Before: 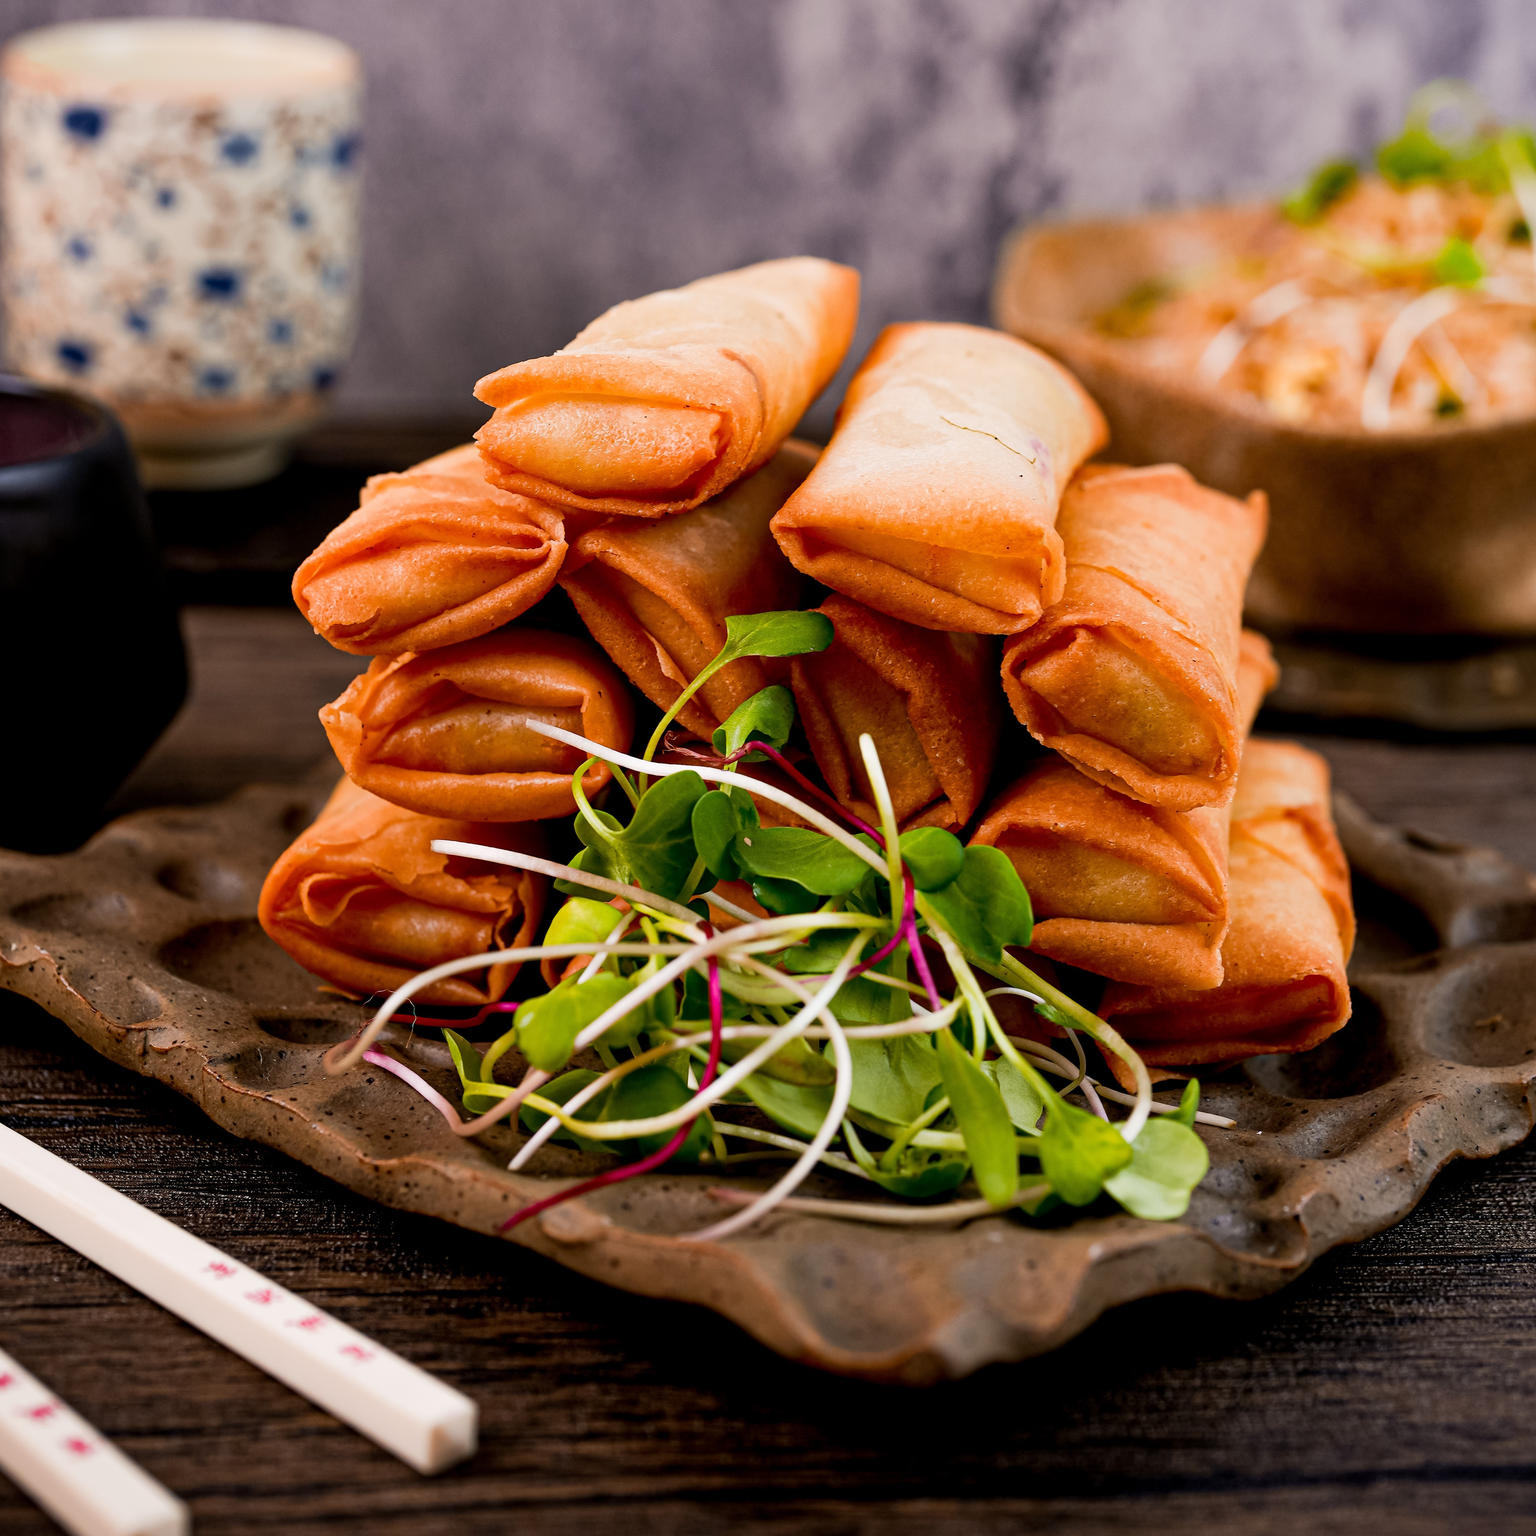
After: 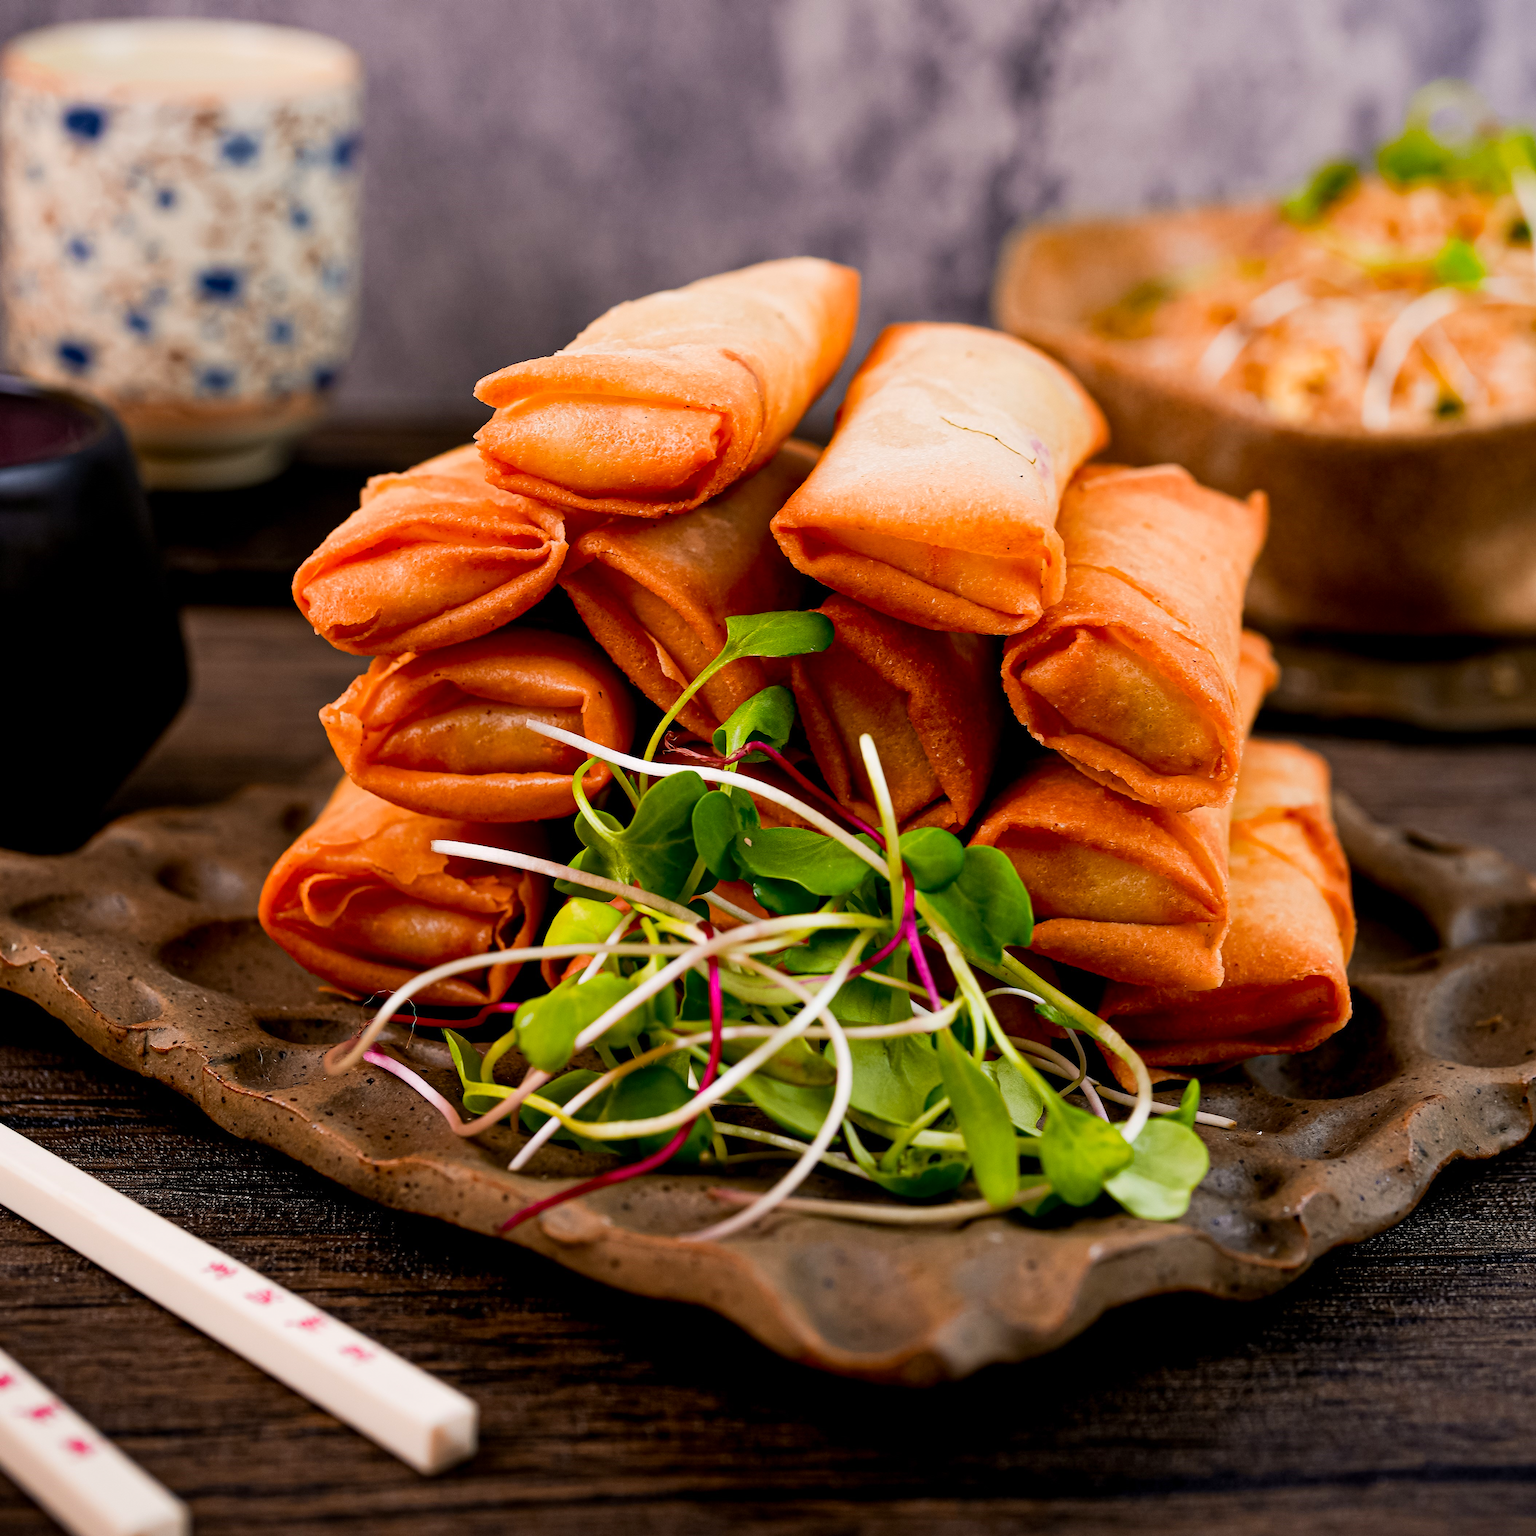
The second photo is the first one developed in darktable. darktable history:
contrast brightness saturation: contrast 0.041, saturation 0.161
